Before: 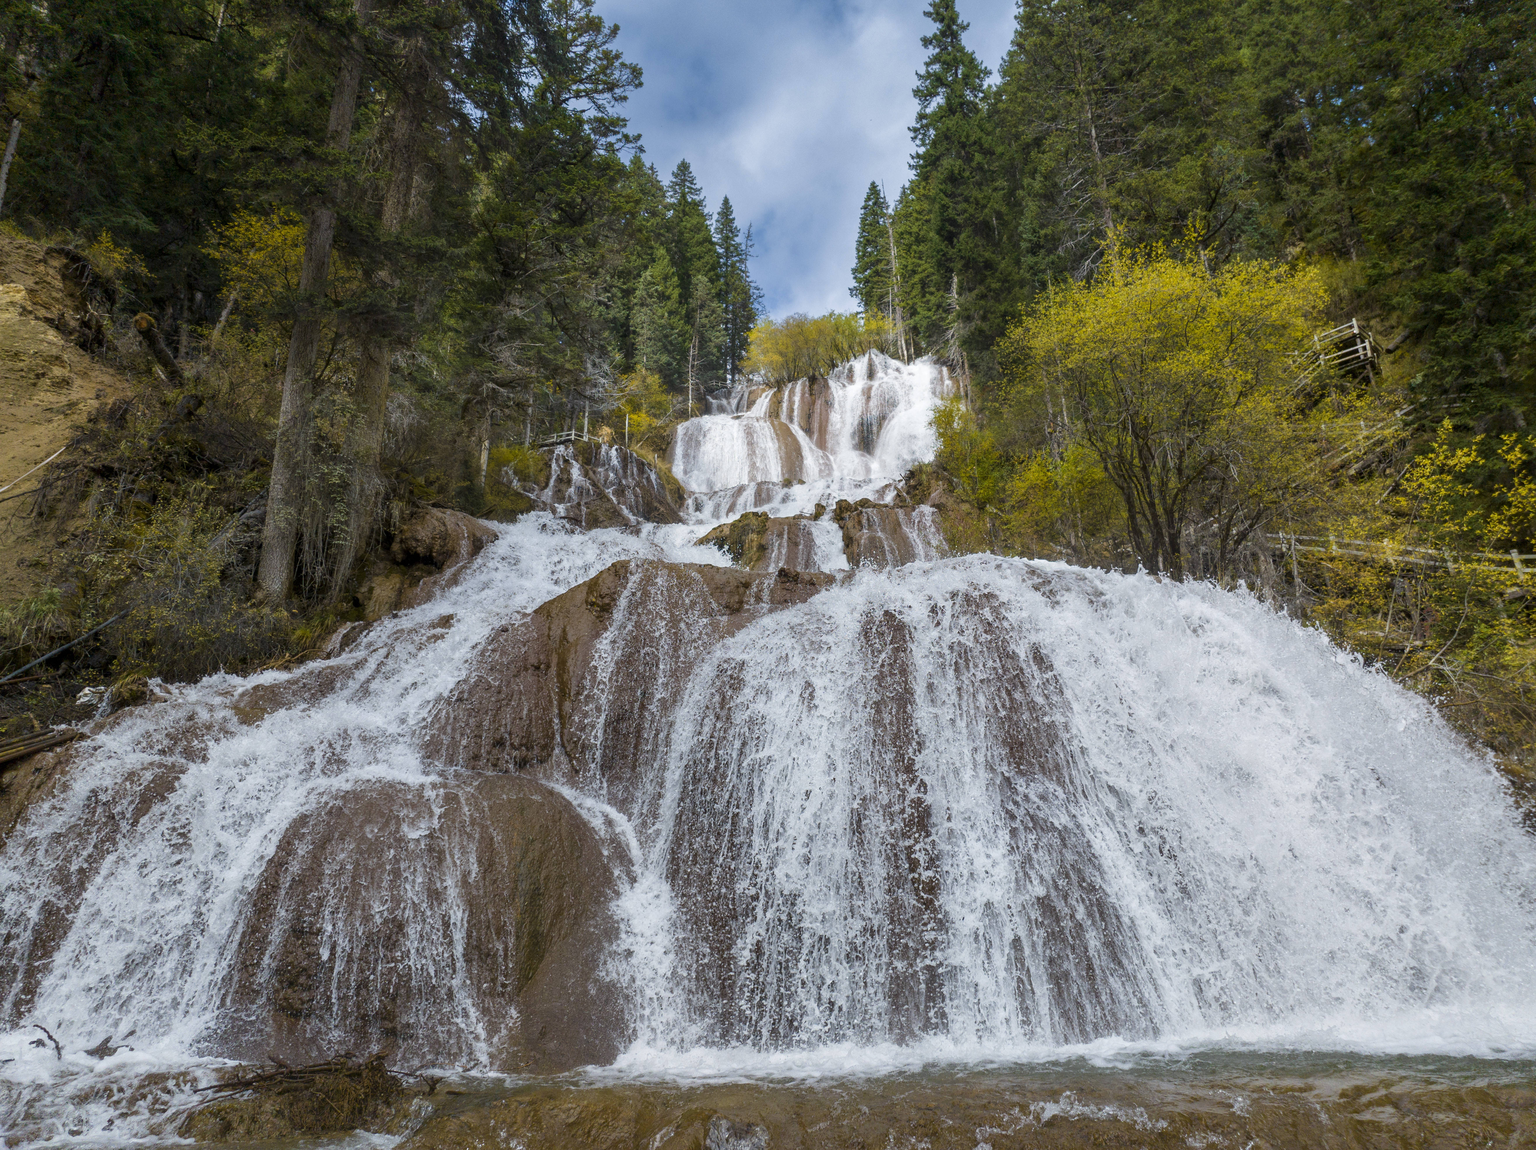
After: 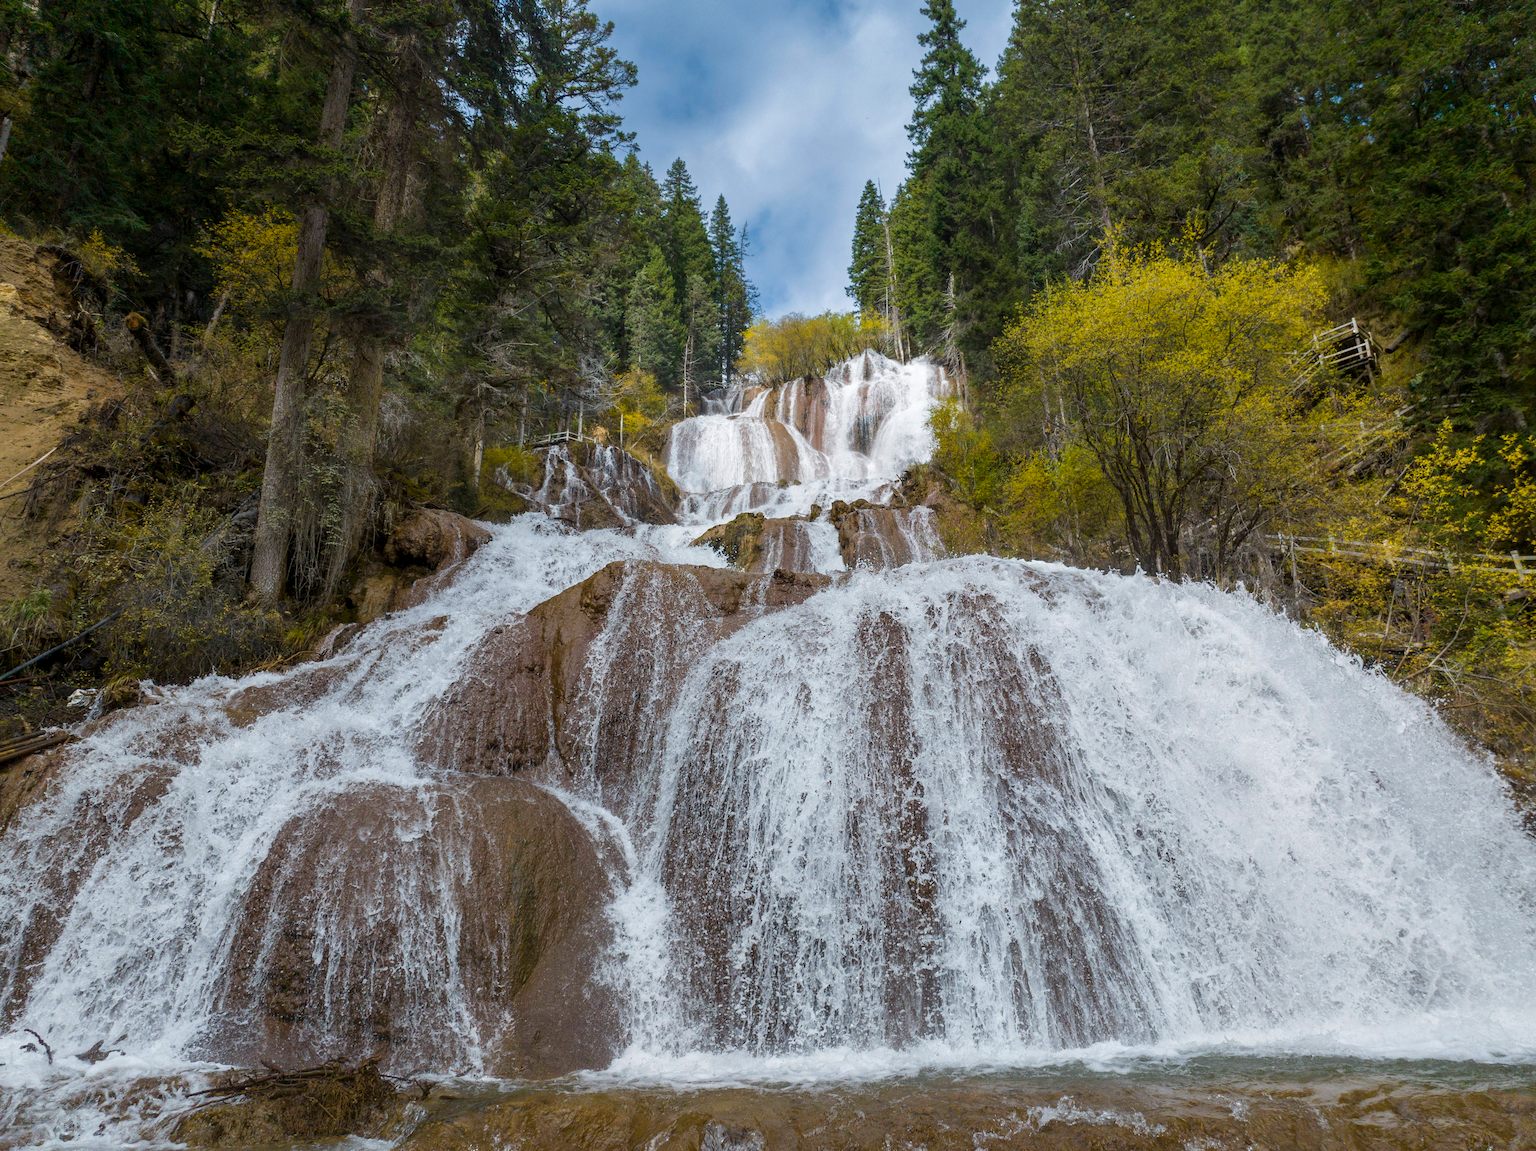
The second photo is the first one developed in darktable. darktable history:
crop and rotate: left 0.64%, top 0.265%, bottom 0.282%
